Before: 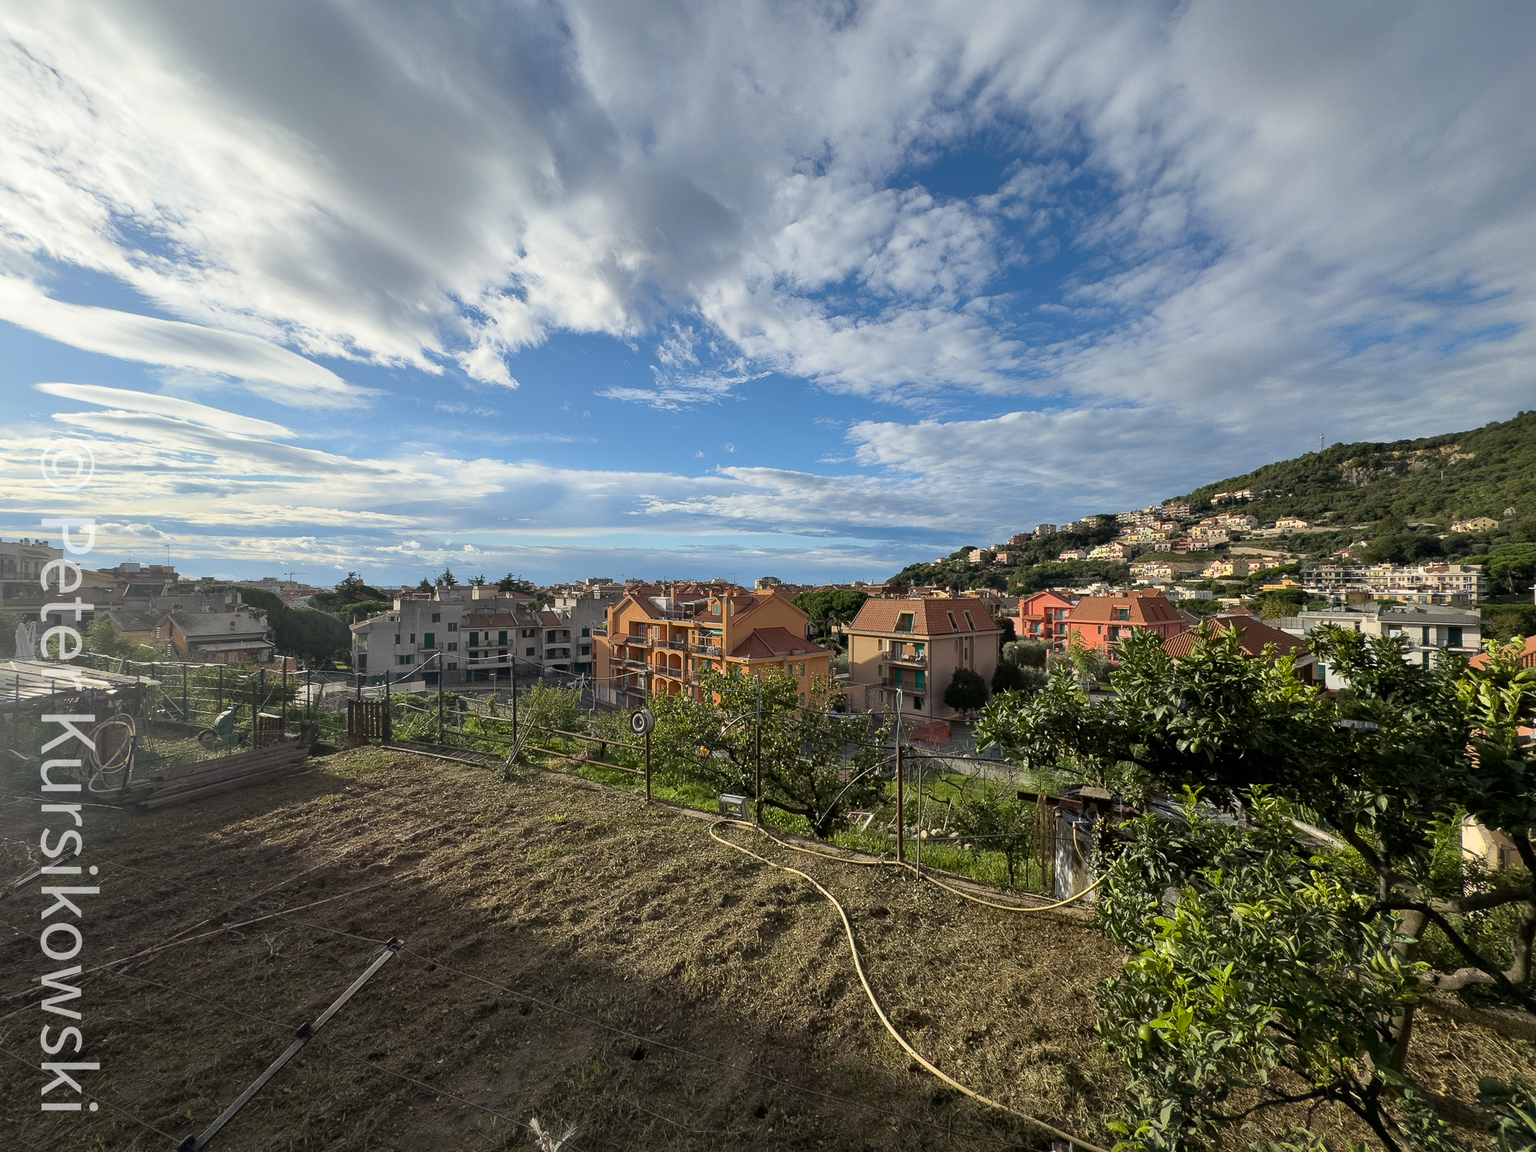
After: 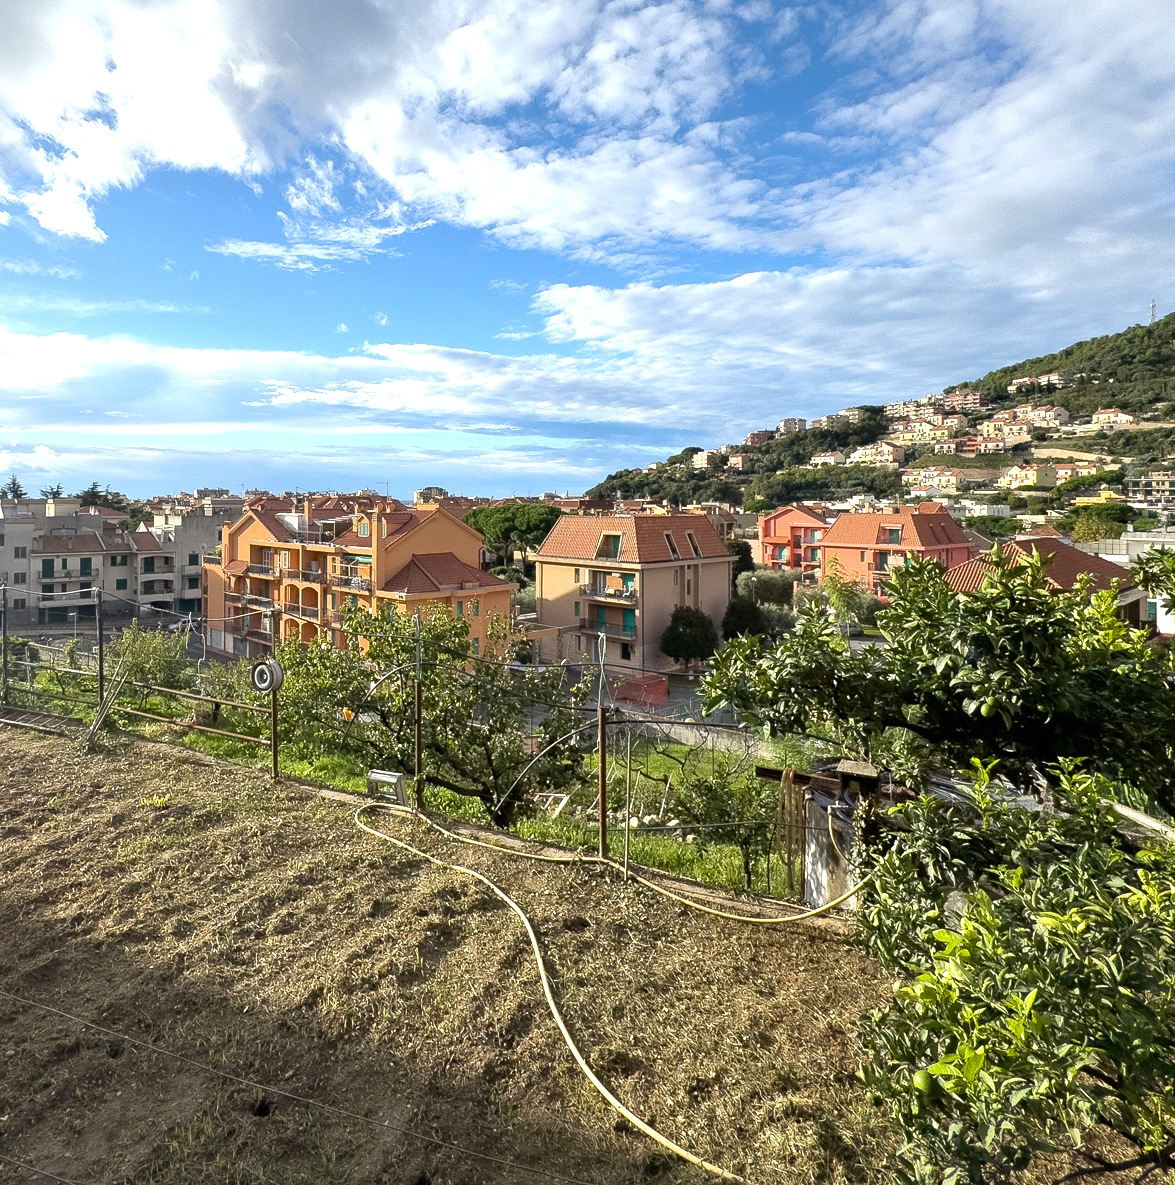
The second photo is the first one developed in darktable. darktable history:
exposure: exposure 0.95 EV, compensate highlight preservation false
crop and rotate: left 28.474%, top 17.642%, right 12.738%, bottom 3.342%
